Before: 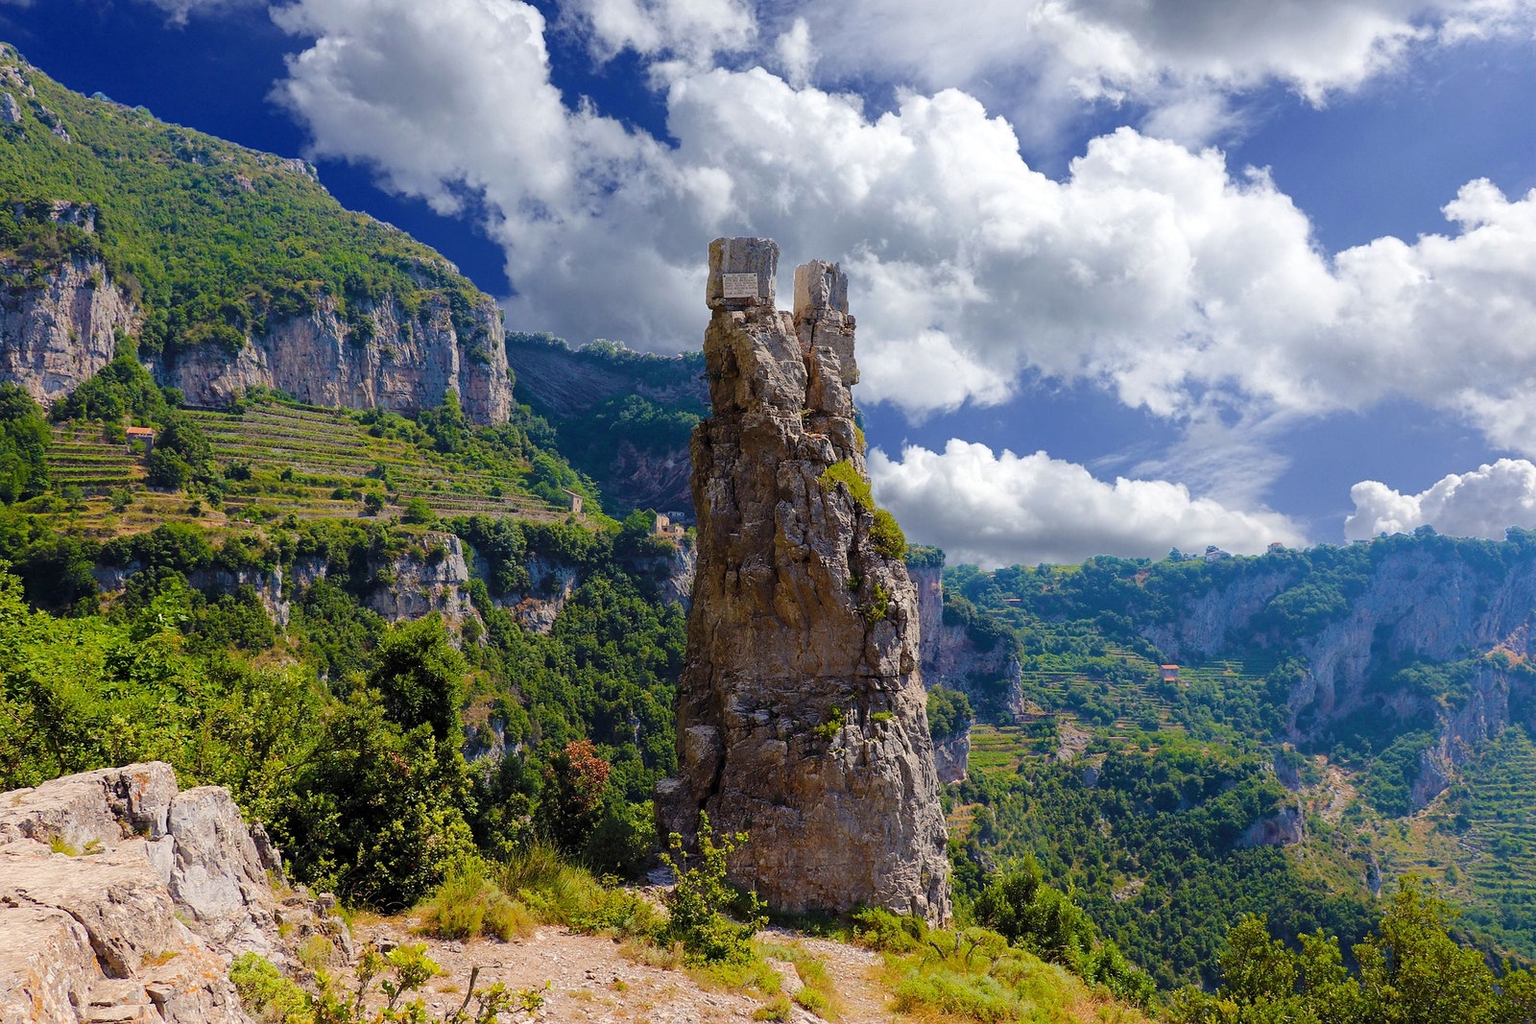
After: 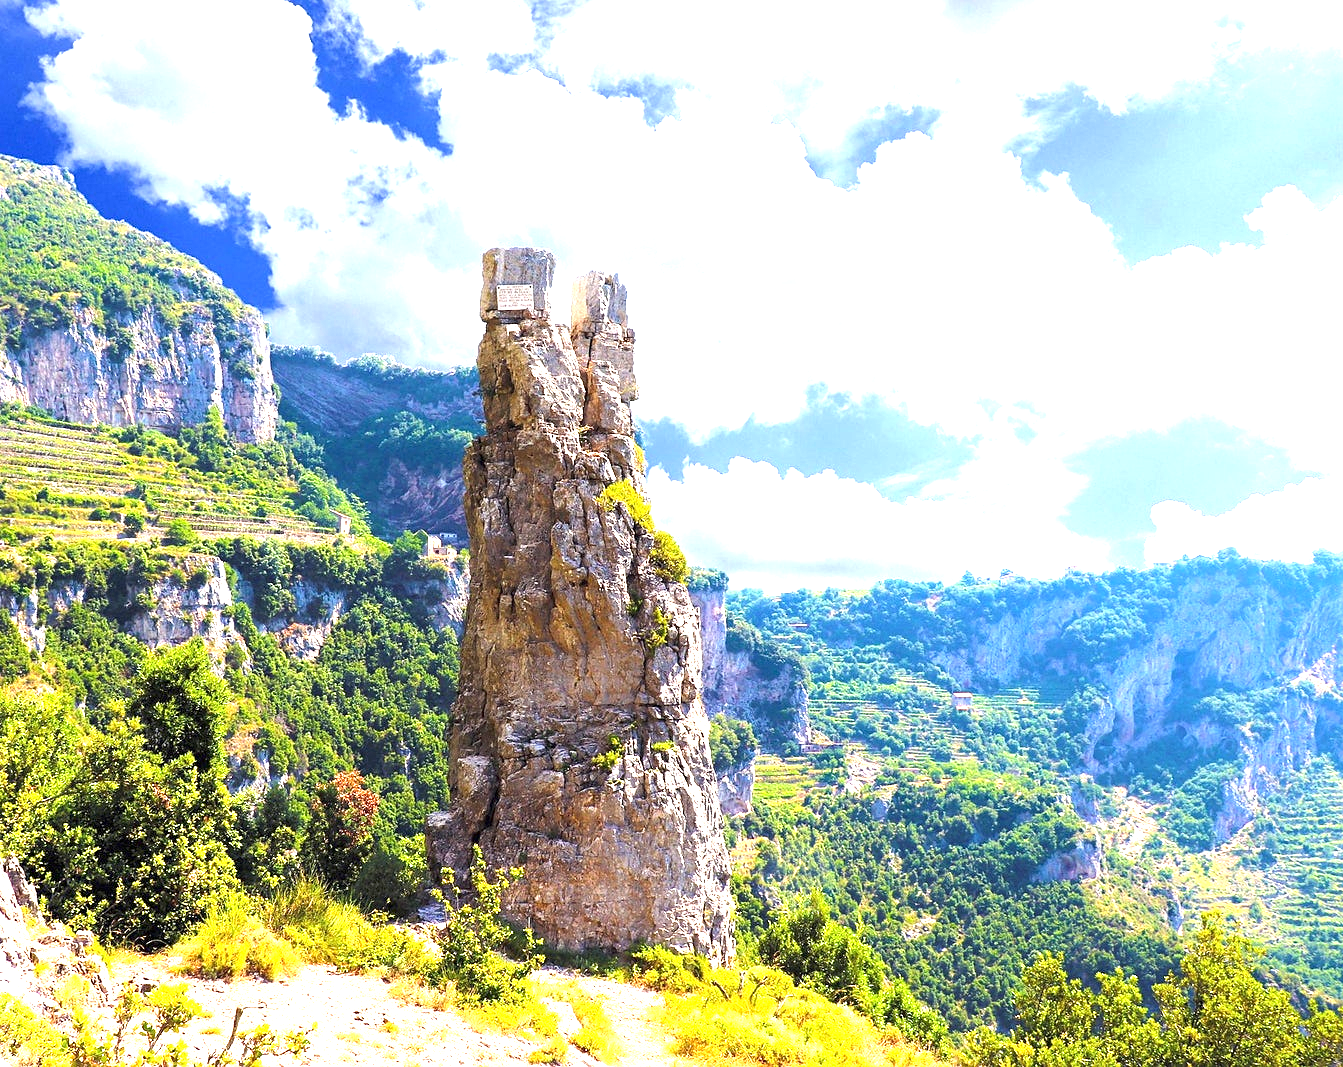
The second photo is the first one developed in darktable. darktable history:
crop: left 16.011%
exposure: black level correction 0, exposure 2.117 EV, compensate highlight preservation false
sharpen: amount 0.201
